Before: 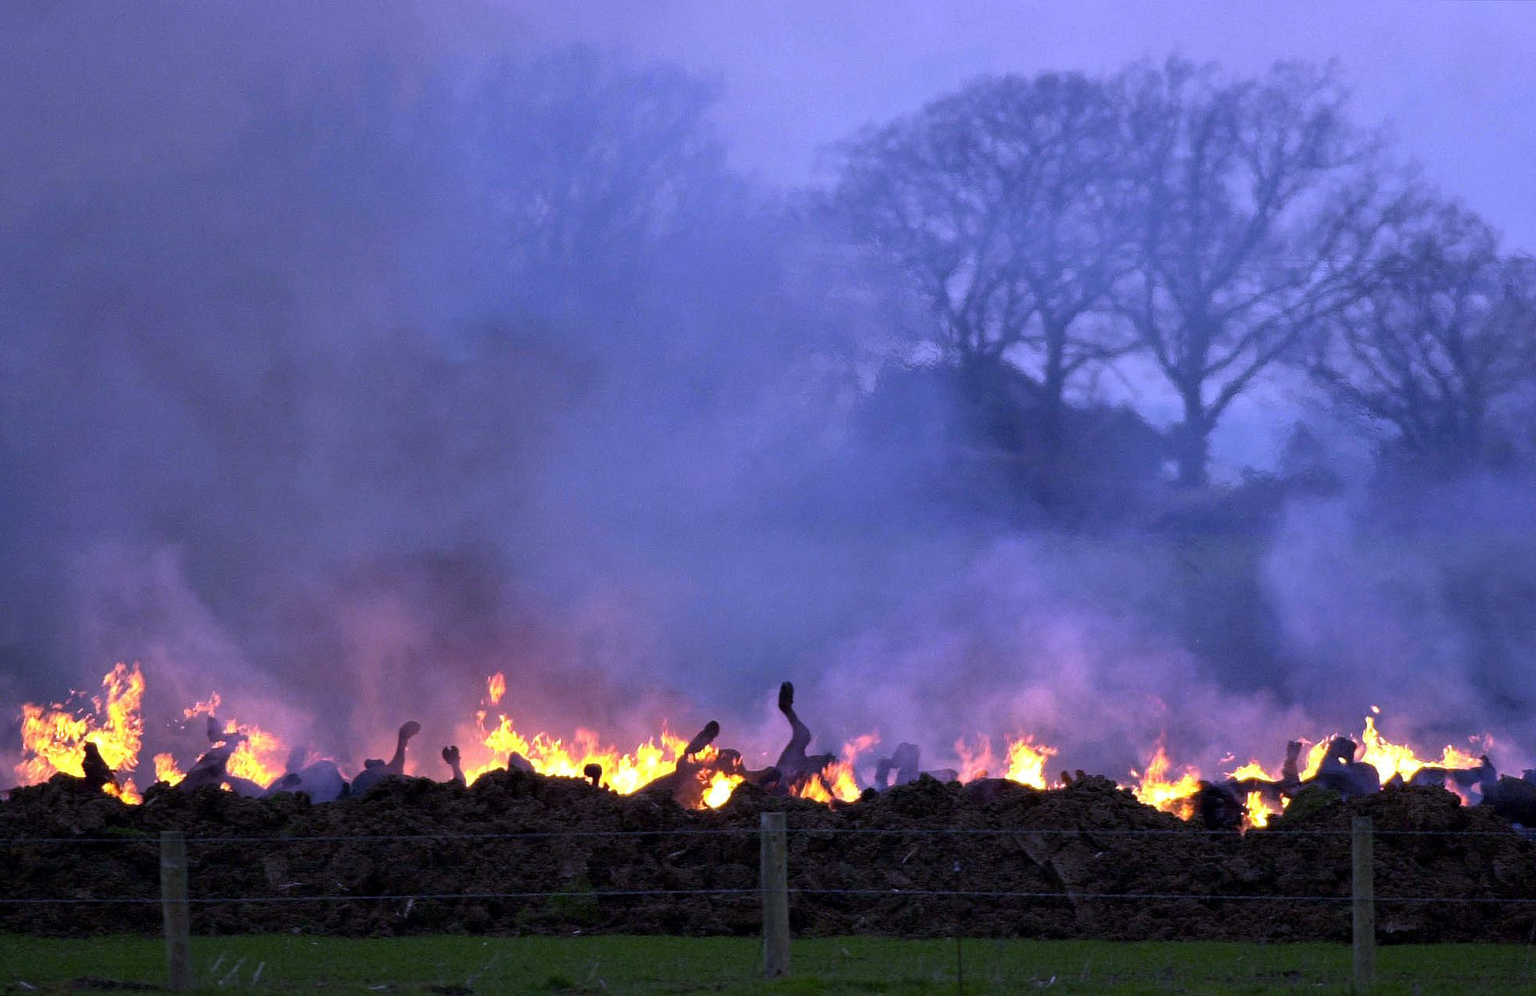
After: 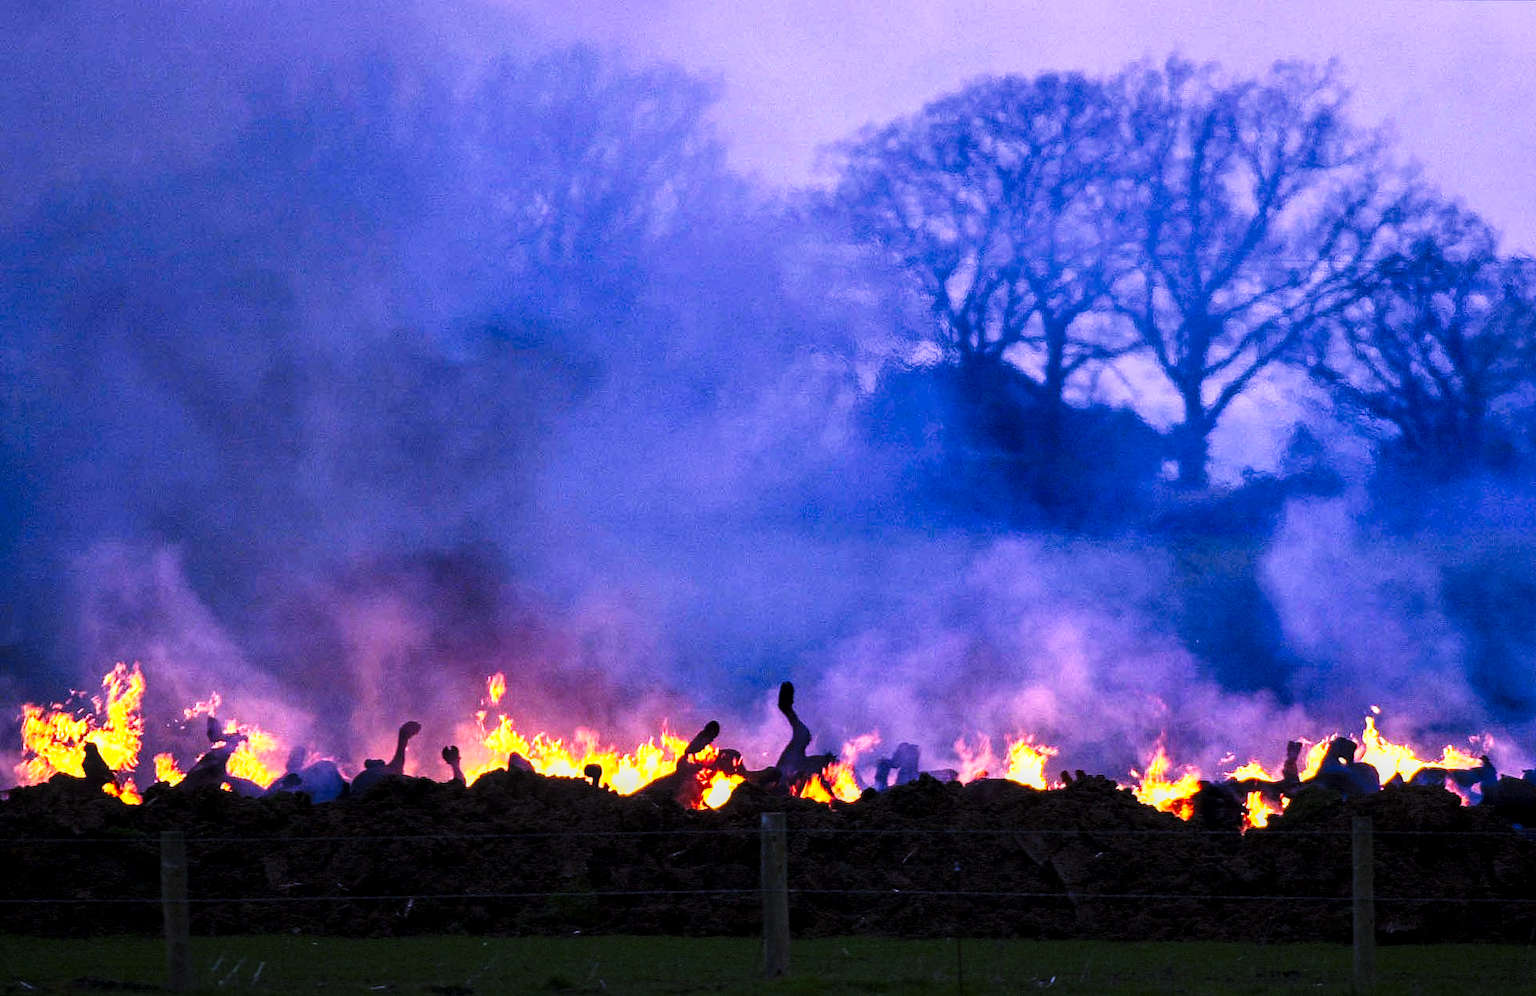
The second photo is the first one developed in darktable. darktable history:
exposure: compensate highlight preservation false
tone curve: curves: ch0 [(0, 0) (0.236, 0.124) (0.373, 0.304) (0.542, 0.593) (0.737, 0.873) (1, 1)]; ch1 [(0, 0) (0.399, 0.328) (0.488, 0.484) (0.598, 0.624) (1, 1)]; ch2 [(0, 0) (0.448, 0.405) (0.523, 0.511) (0.592, 0.59) (1, 1)], preserve colors none
color zones: curves: ch0 [(0.224, 0.526) (0.75, 0.5)]; ch1 [(0.055, 0.526) (0.224, 0.761) (0.377, 0.526) (0.75, 0.5)]
local contrast: on, module defaults
